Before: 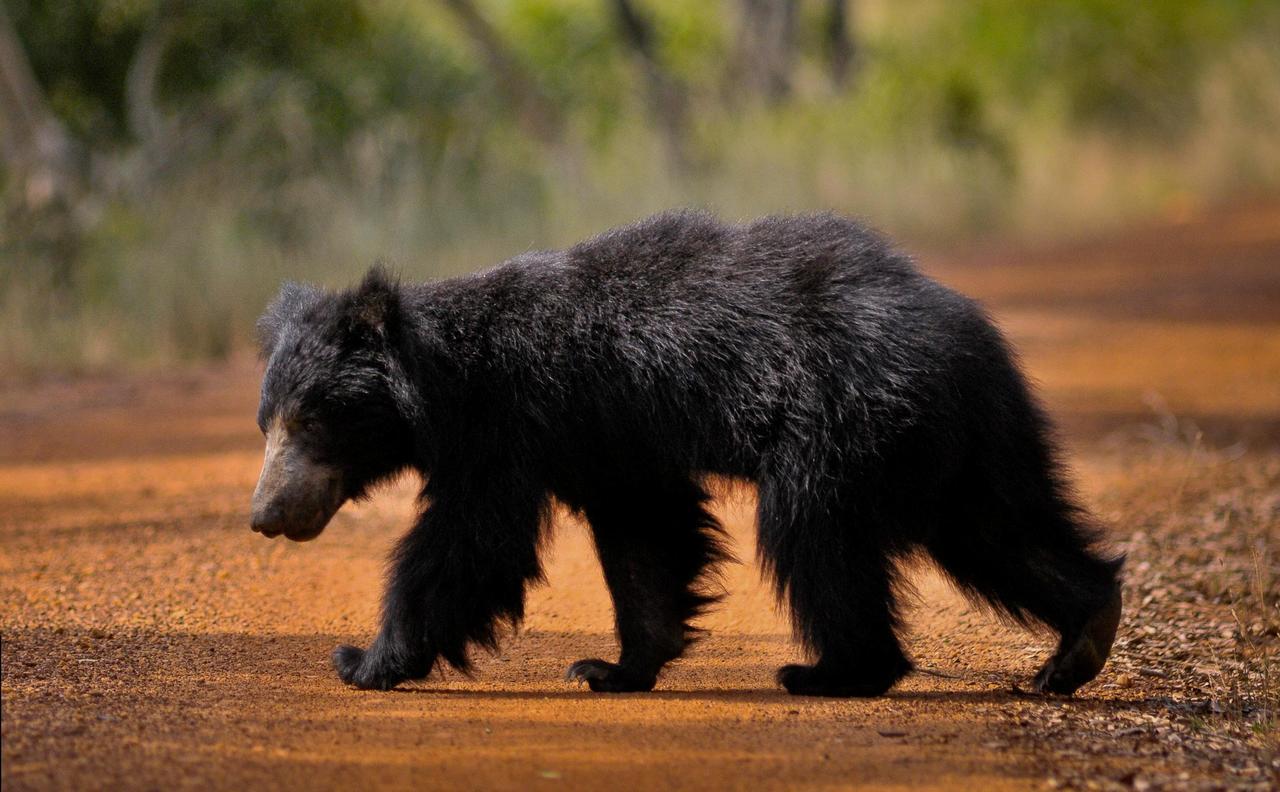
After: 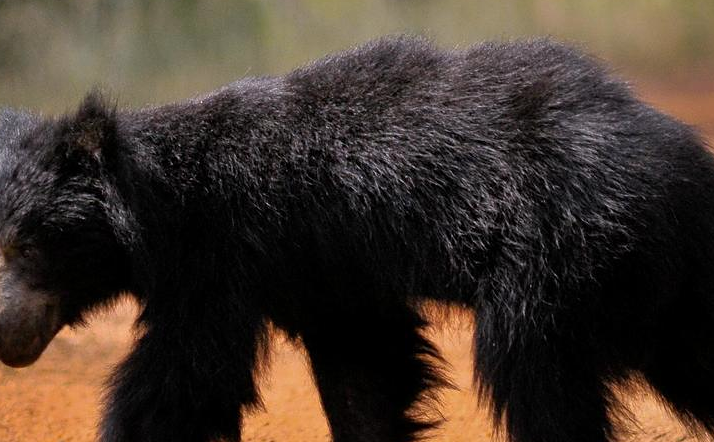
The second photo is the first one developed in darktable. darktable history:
sharpen: amount 0.2
white balance: red 1.004, blue 1.024
crop and rotate: left 22.13%, top 22.054%, right 22.026%, bottom 22.102%
